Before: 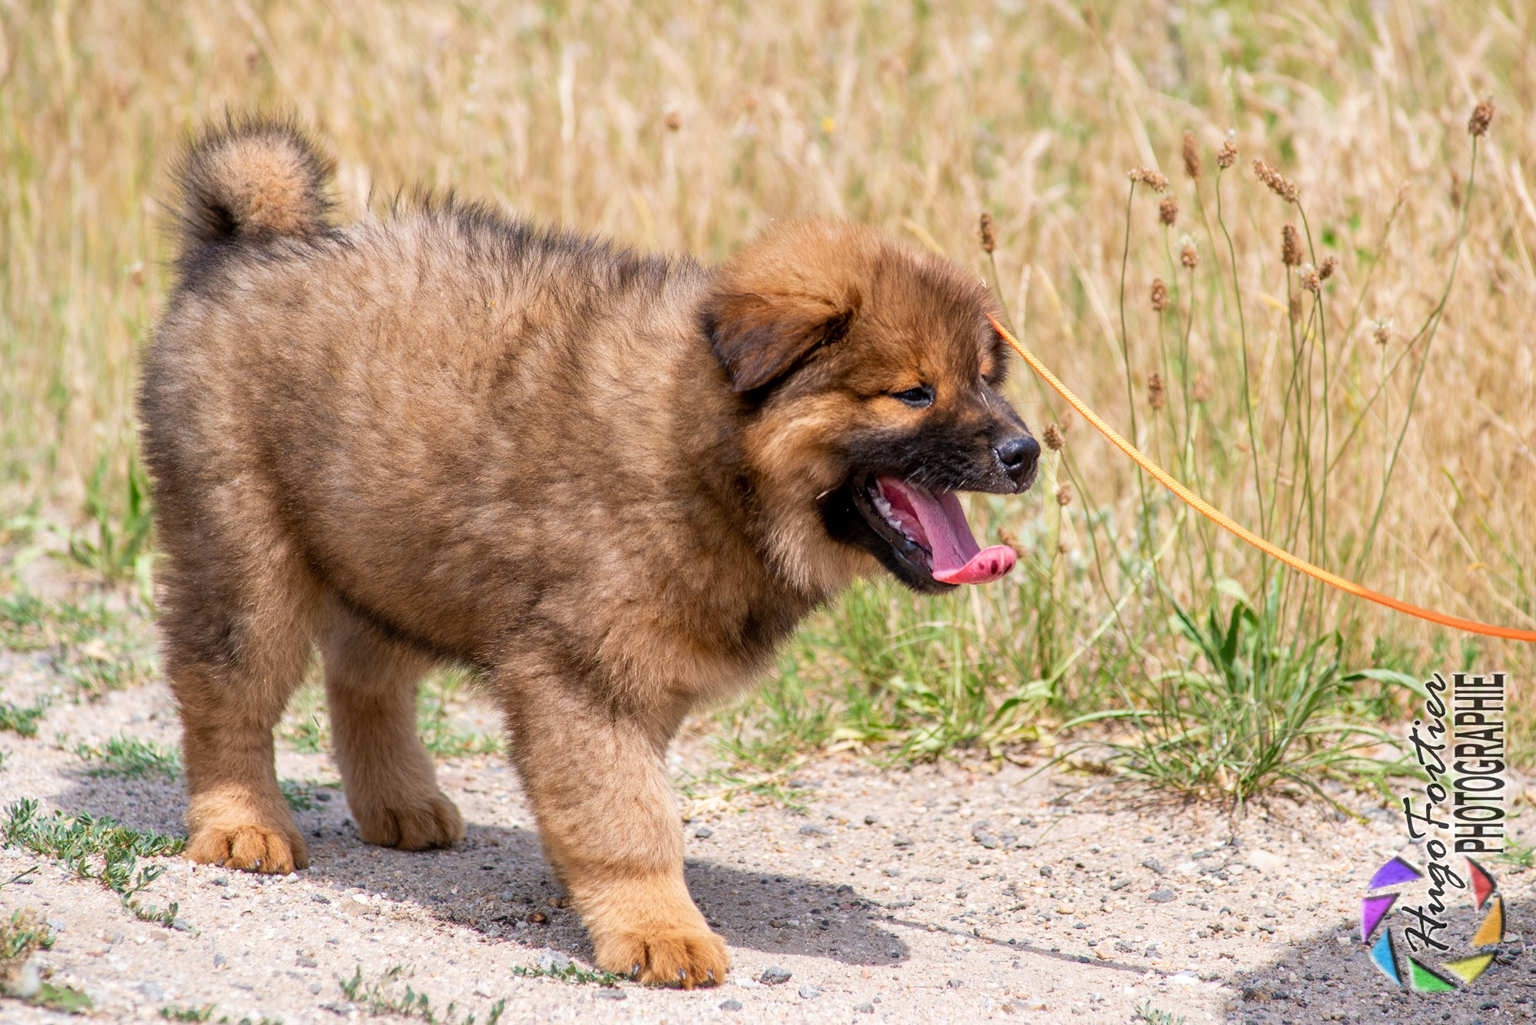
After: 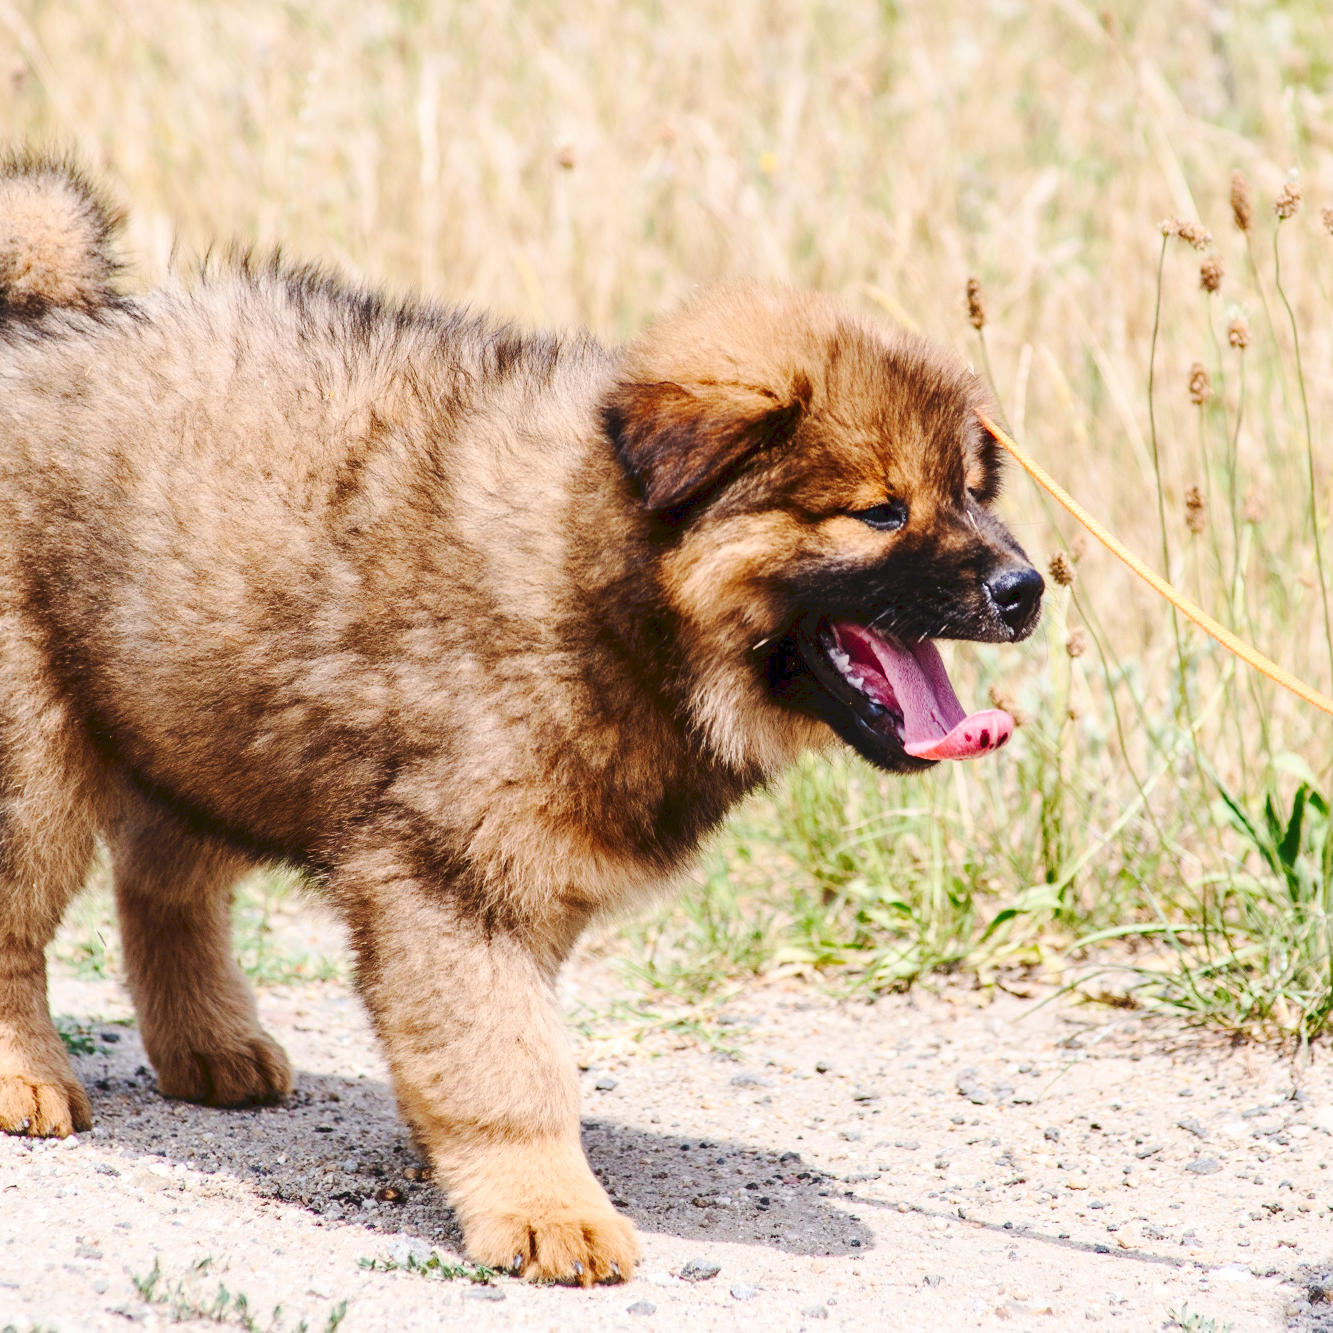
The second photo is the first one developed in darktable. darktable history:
tone curve: curves: ch0 [(0, 0) (0.003, 0.076) (0.011, 0.081) (0.025, 0.084) (0.044, 0.092) (0.069, 0.1) (0.1, 0.117) (0.136, 0.144) (0.177, 0.186) (0.224, 0.237) (0.277, 0.306) (0.335, 0.39) (0.399, 0.494) (0.468, 0.574) (0.543, 0.666) (0.623, 0.722) (0.709, 0.79) (0.801, 0.855) (0.898, 0.926) (1, 1)], preserve colors none
crop and rotate: left 15.507%, right 17.802%
contrast brightness saturation: contrast 0.222
